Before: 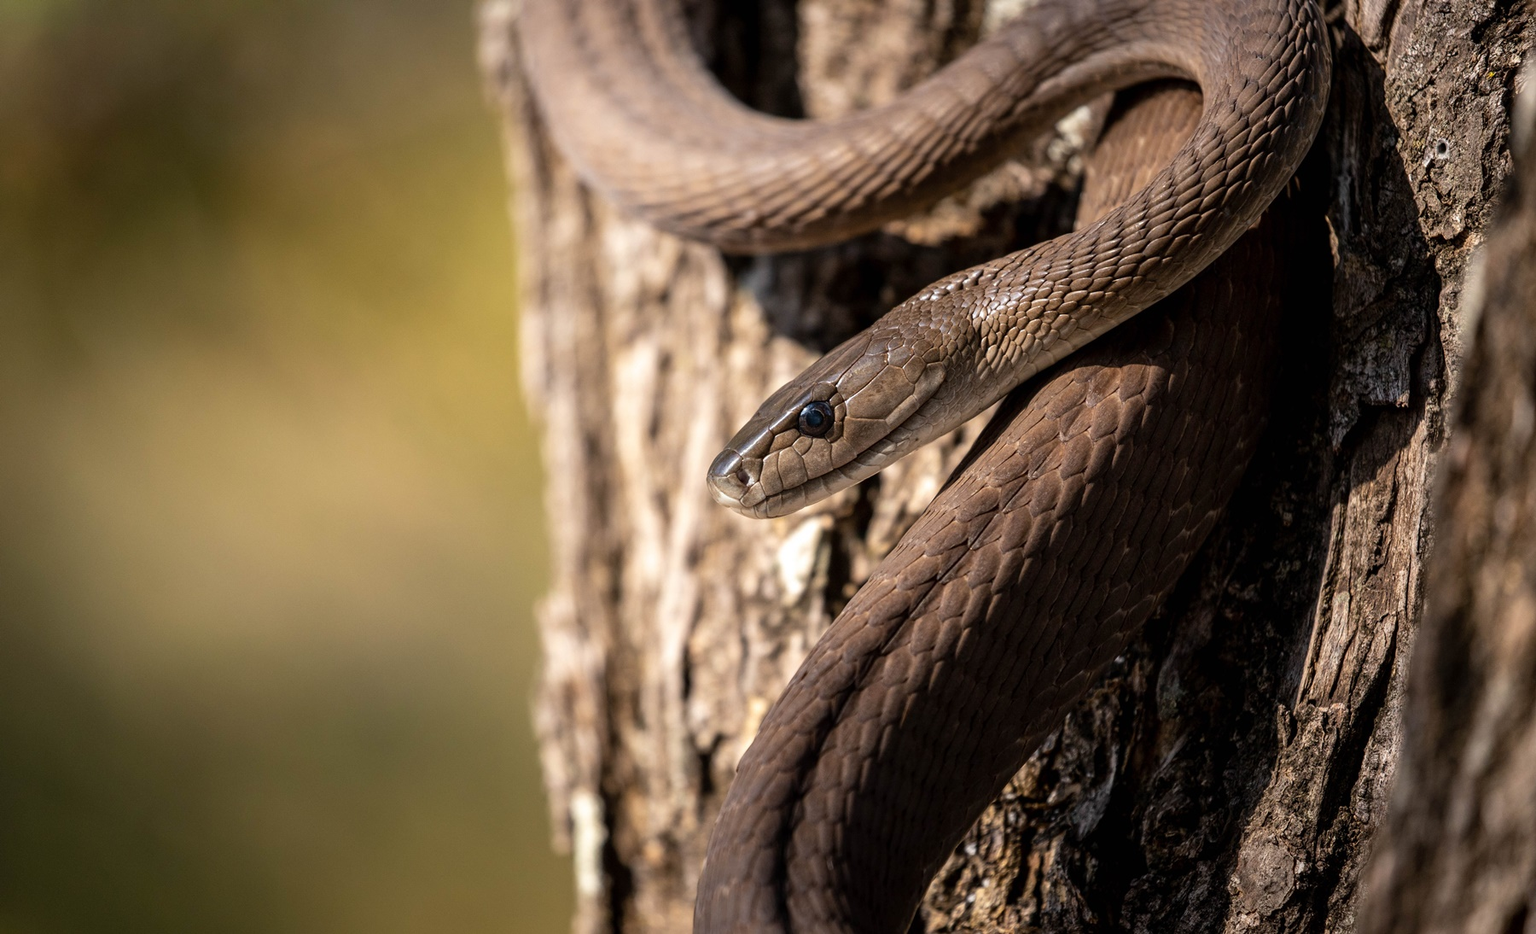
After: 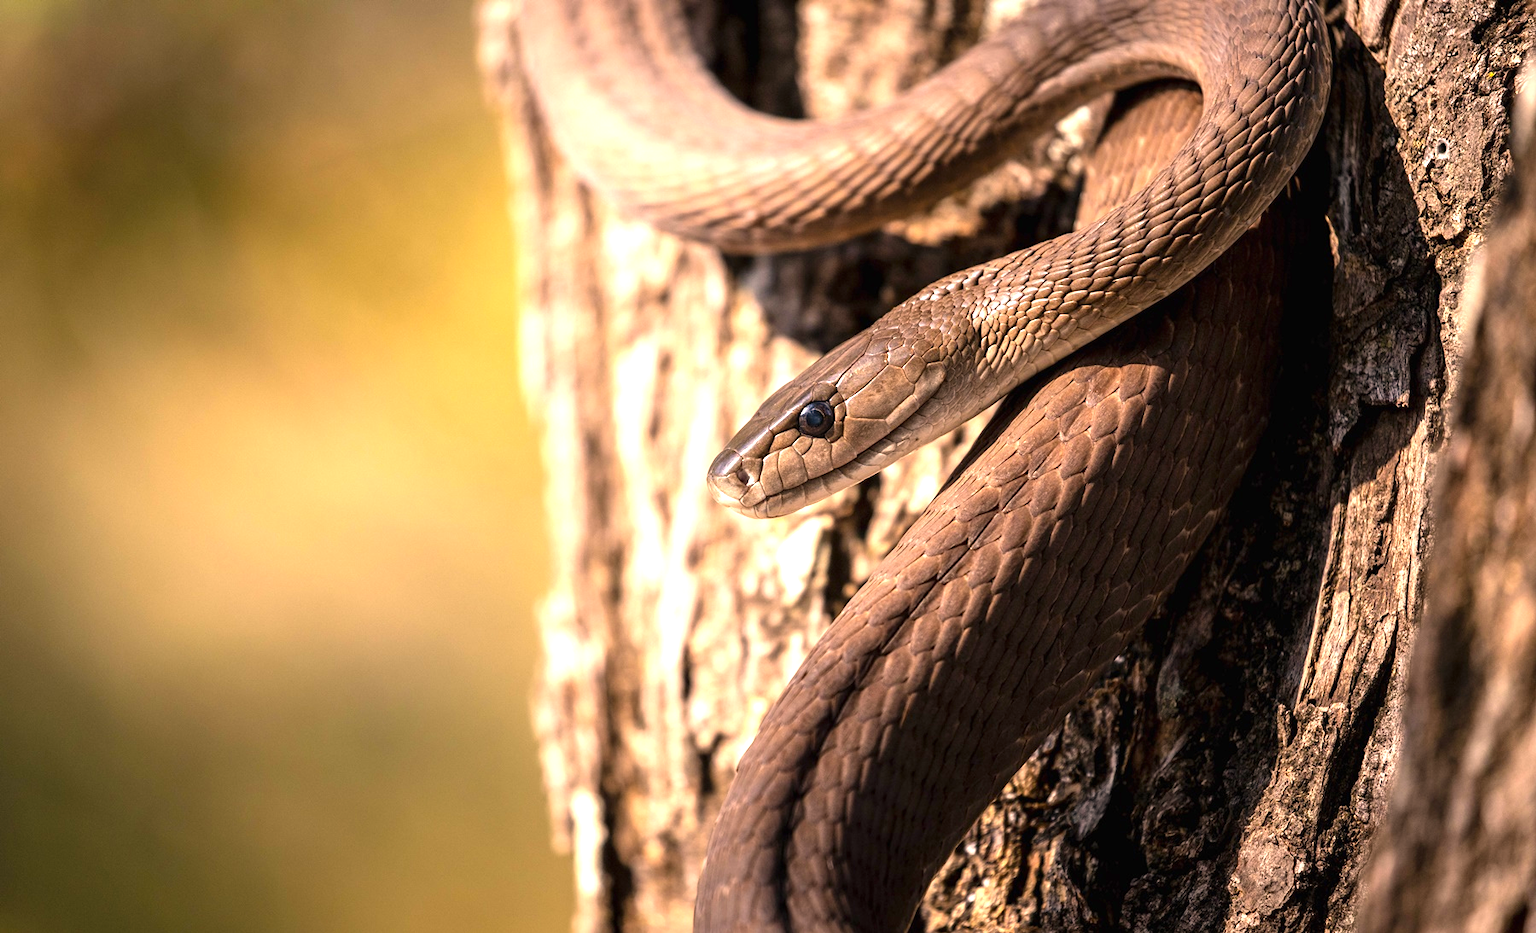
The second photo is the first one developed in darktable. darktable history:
exposure: black level correction 0, exposure 1.1 EV, compensate exposure bias true, compensate highlight preservation false
color correction: highlights a* 11.96, highlights b* 11.58
